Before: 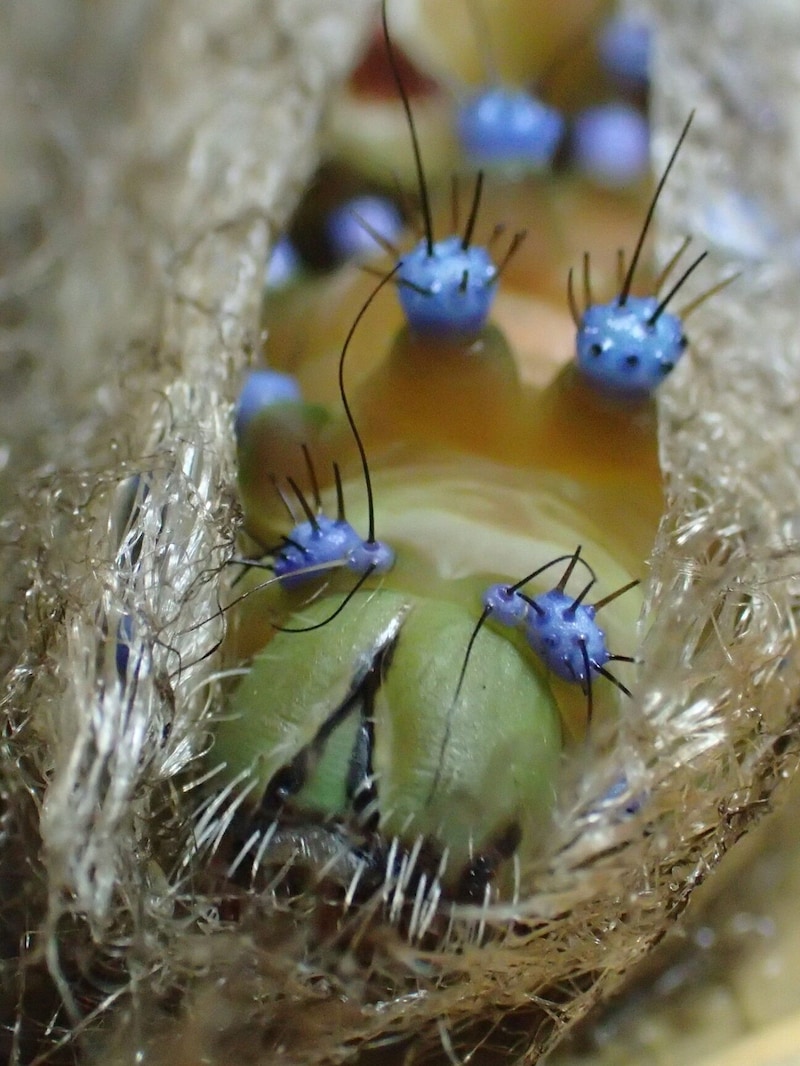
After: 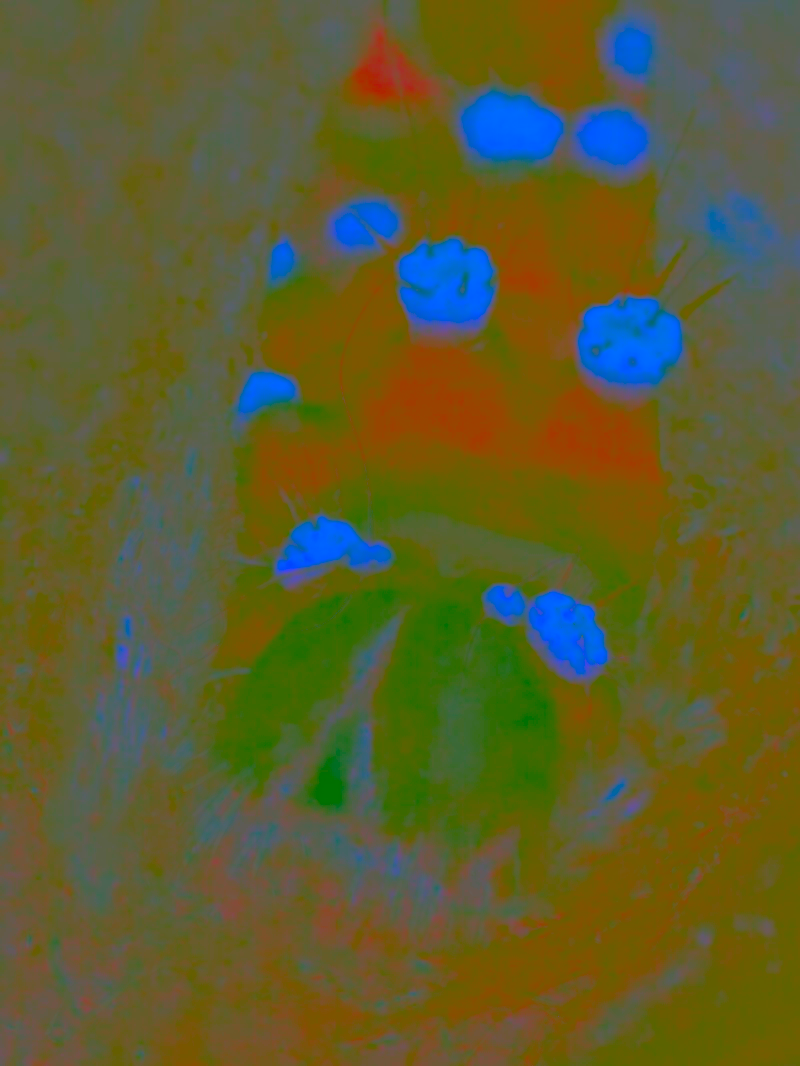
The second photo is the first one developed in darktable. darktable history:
exposure: black level correction 0, exposure 1.49 EV, compensate highlight preservation false
contrast brightness saturation: contrast -0.984, brightness -0.174, saturation 0.758
